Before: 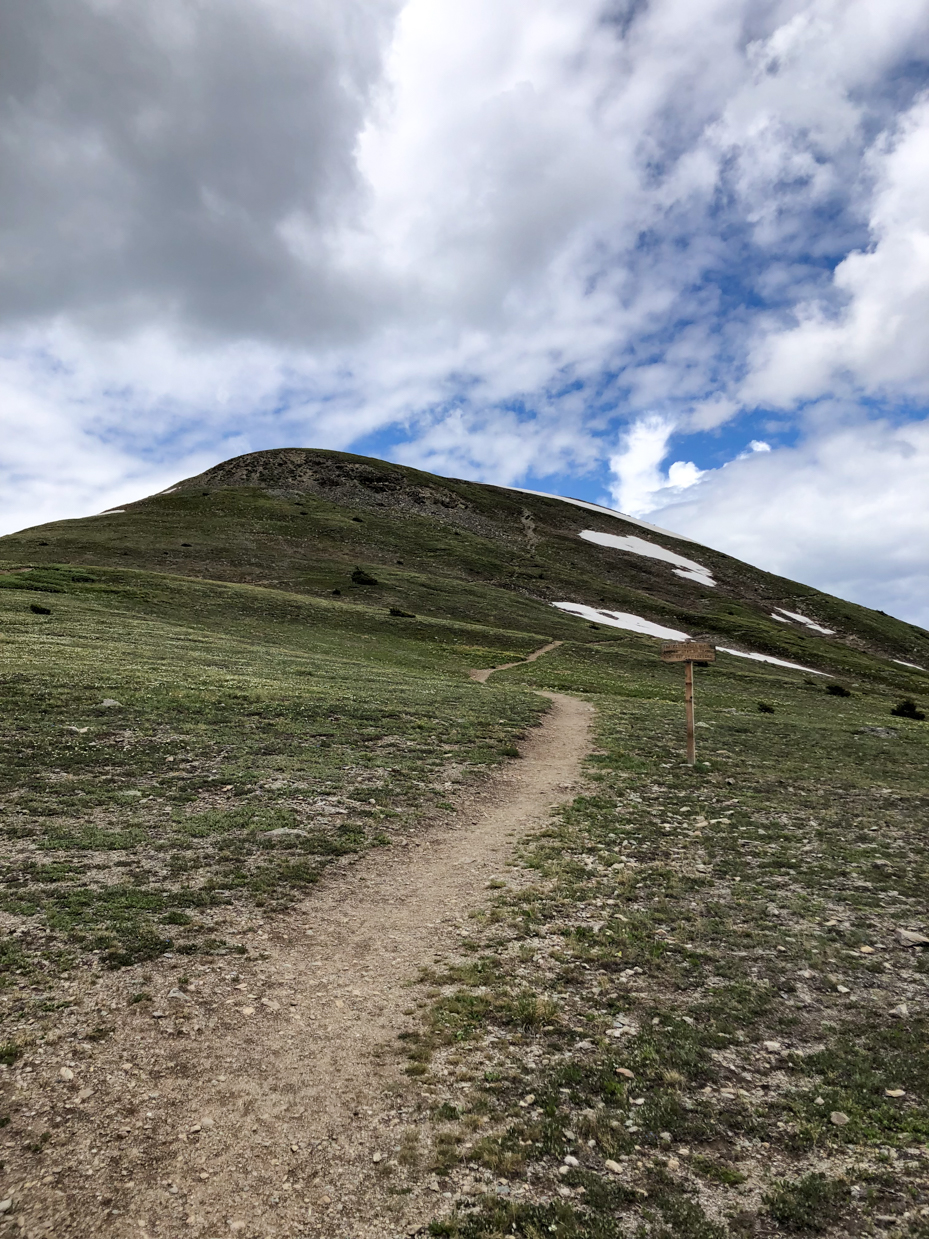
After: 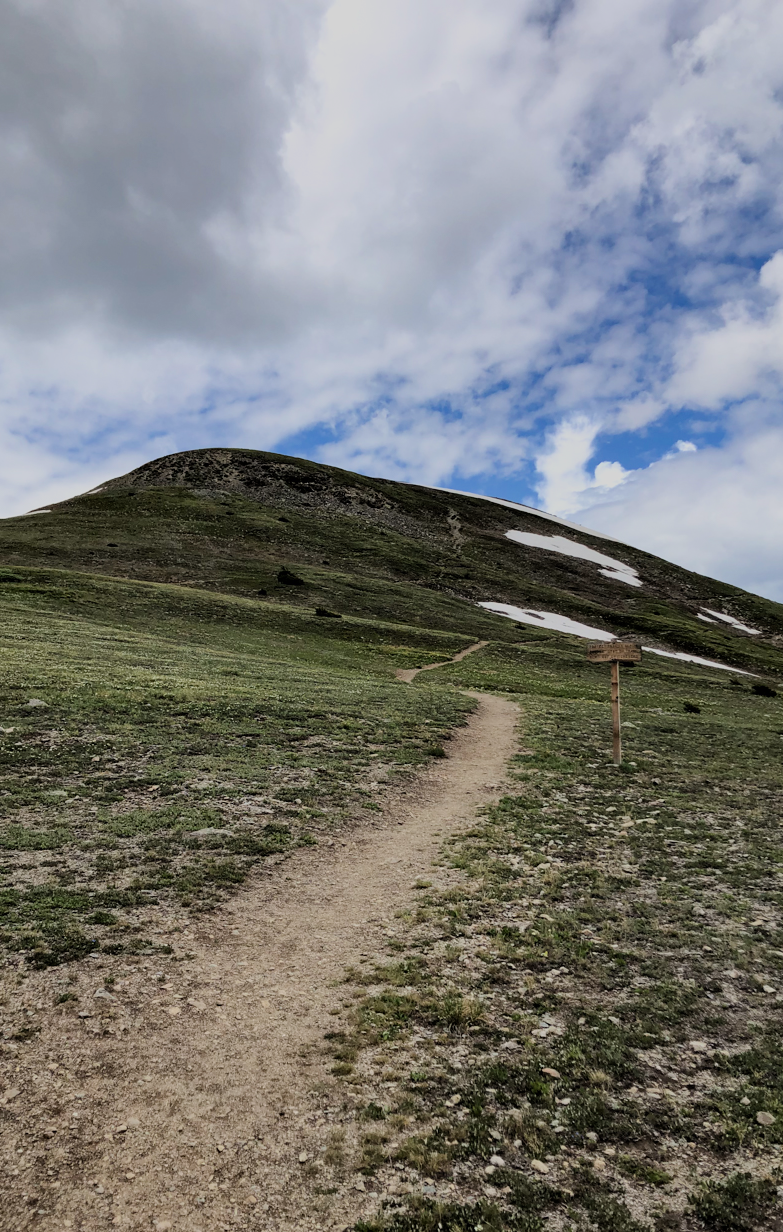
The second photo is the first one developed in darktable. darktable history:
crop: left 8.026%, right 7.374%
filmic rgb: black relative exposure -7.65 EV, white relative exposure 4.56 EV, hardness 3.61, color science v6 (2022)
